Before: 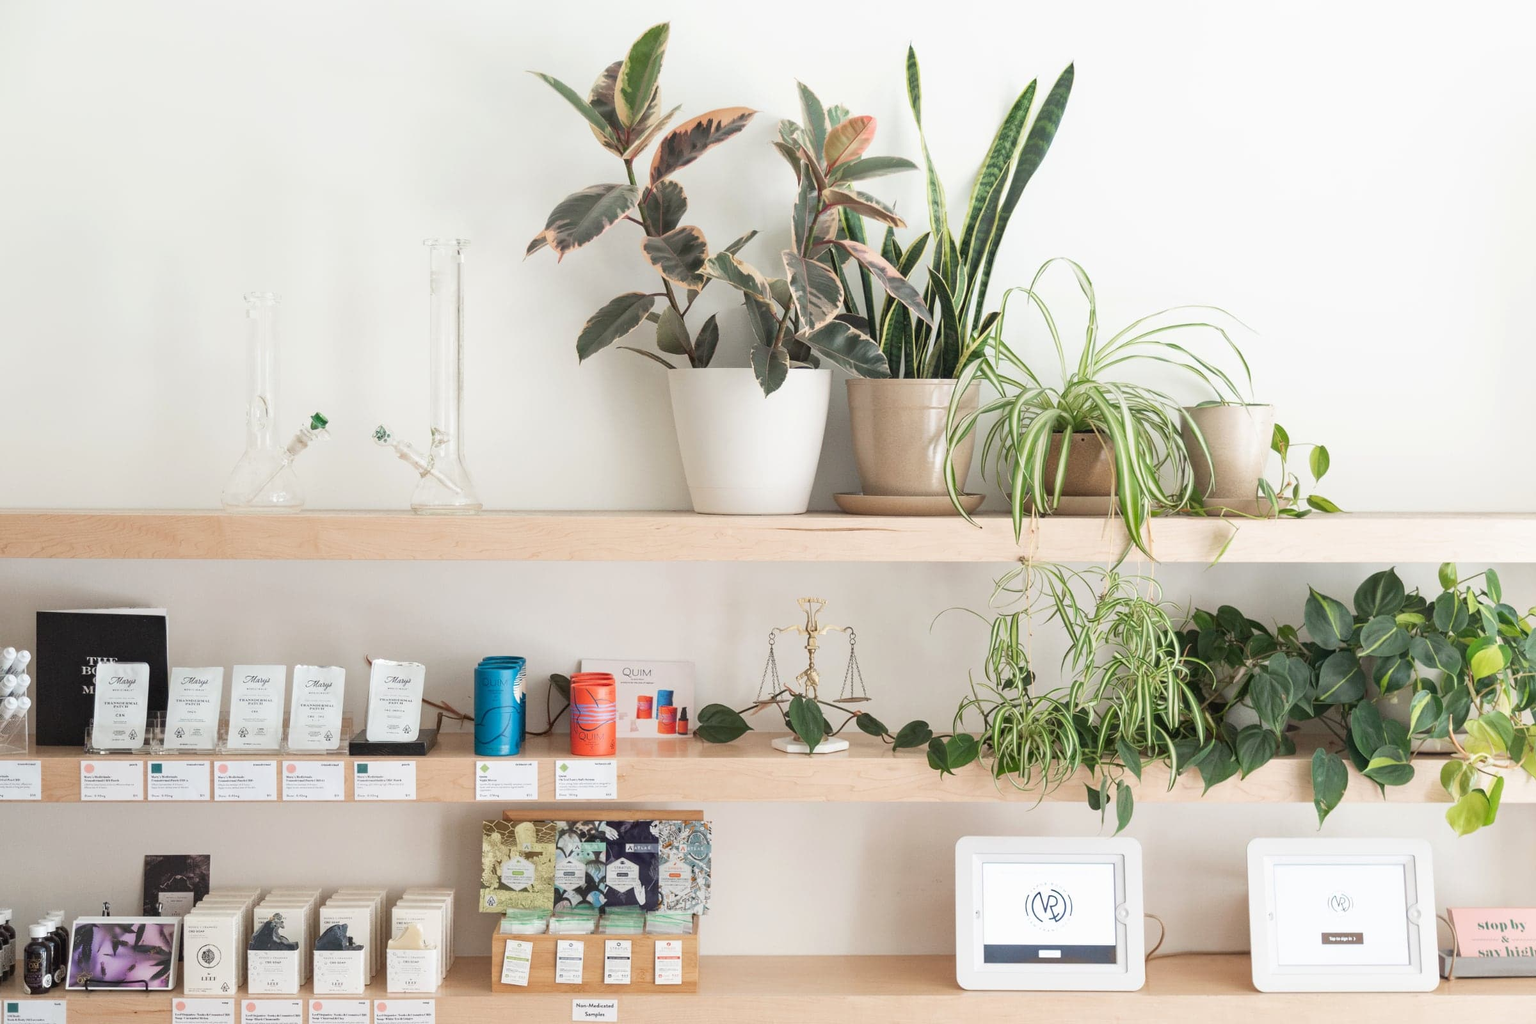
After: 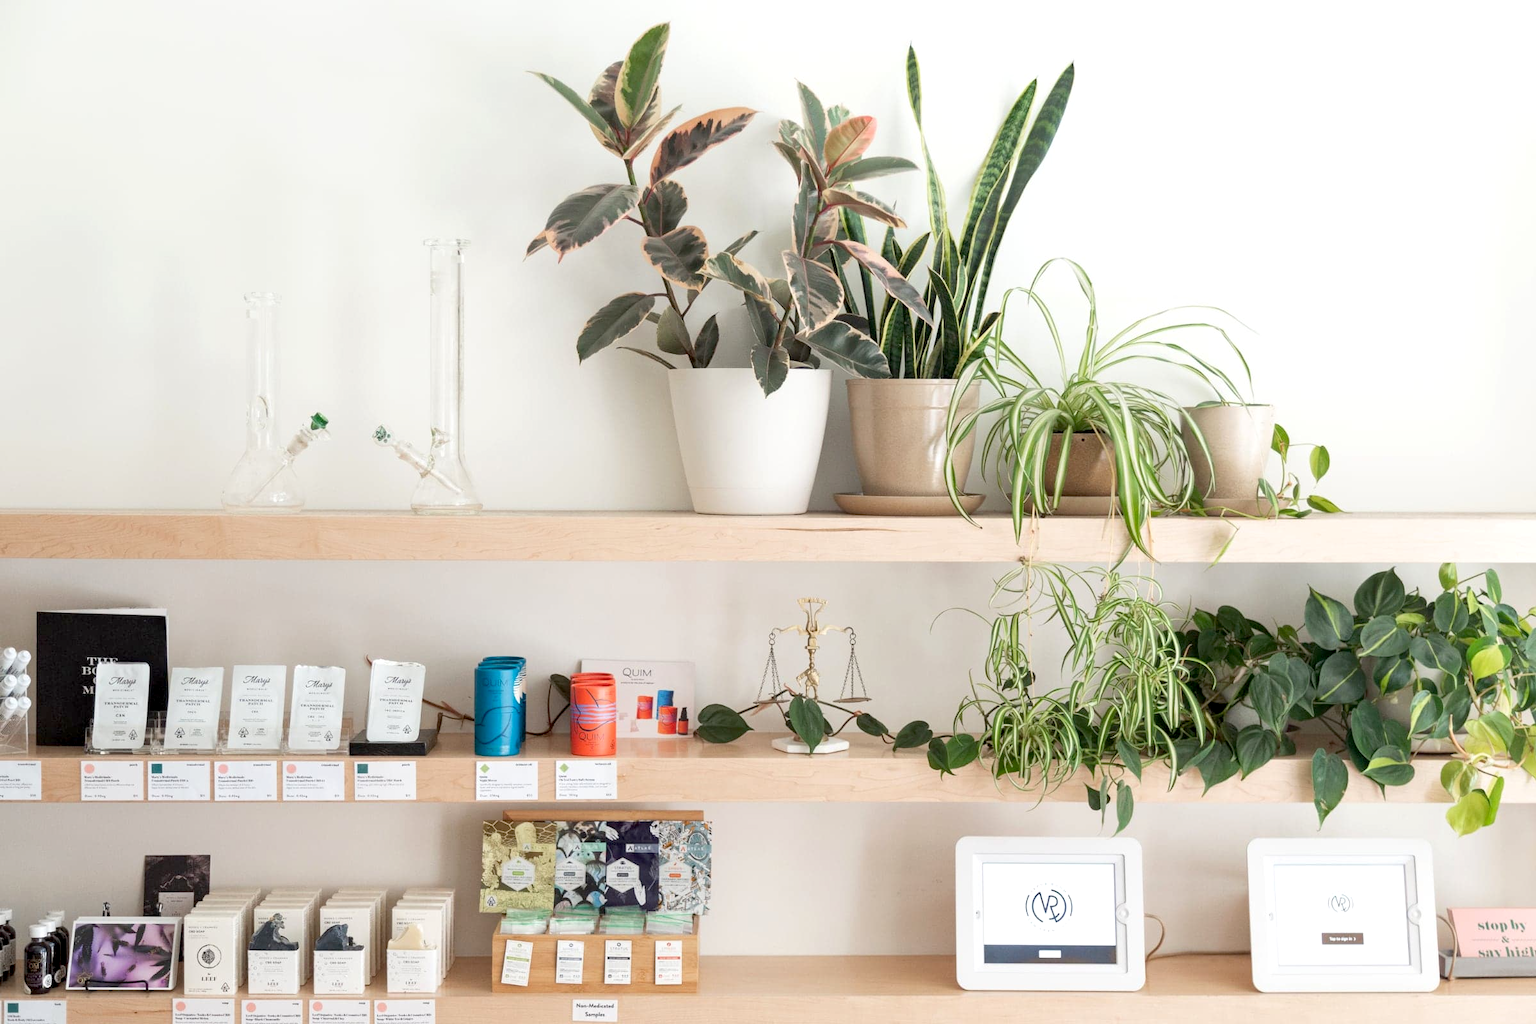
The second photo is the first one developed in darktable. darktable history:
exposure: black level correction 0.009, exposure 0.121 EV, compensate exposure bias true, compensate highlight preservation false
